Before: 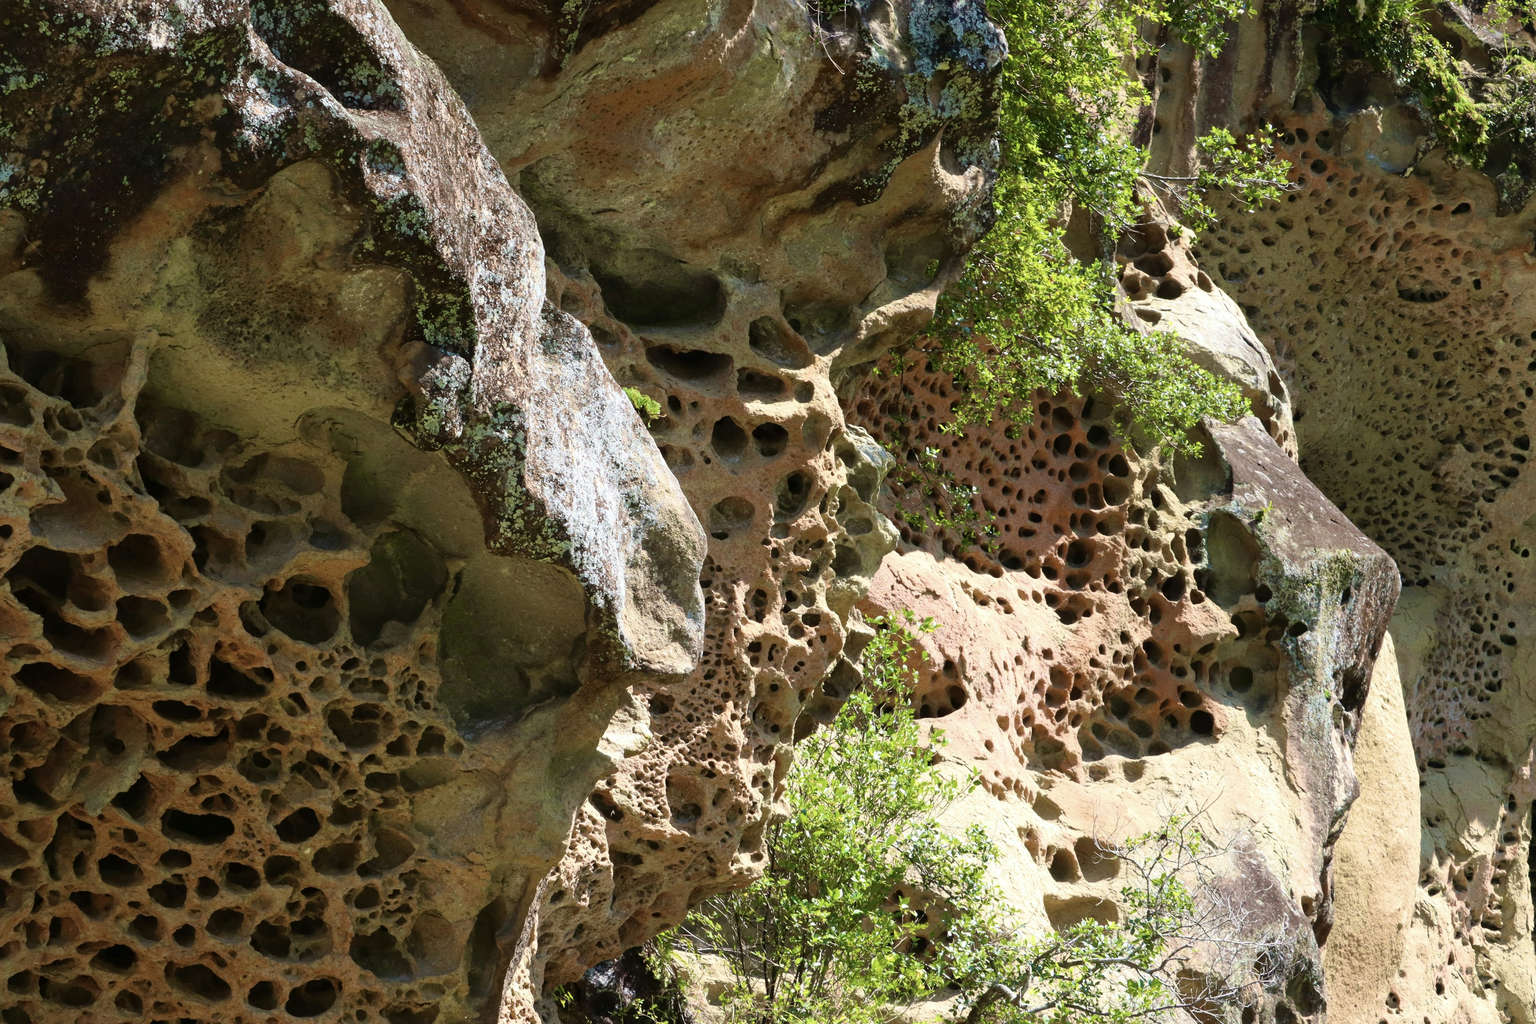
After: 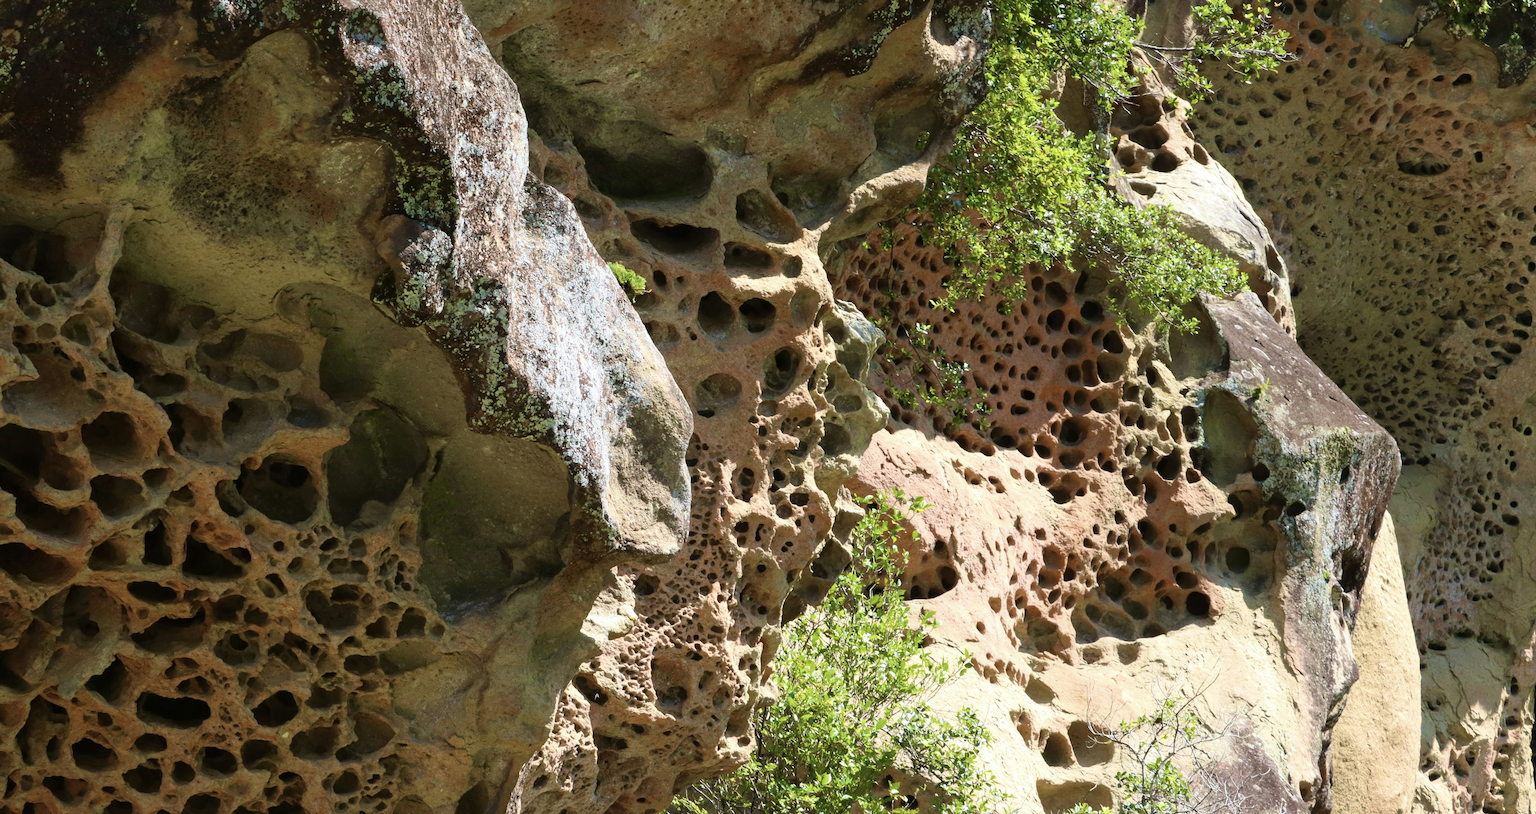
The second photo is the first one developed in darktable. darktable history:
crop and rotate: left 1.842%, top 12.794%, right 0.129%, bottom 9.254%
